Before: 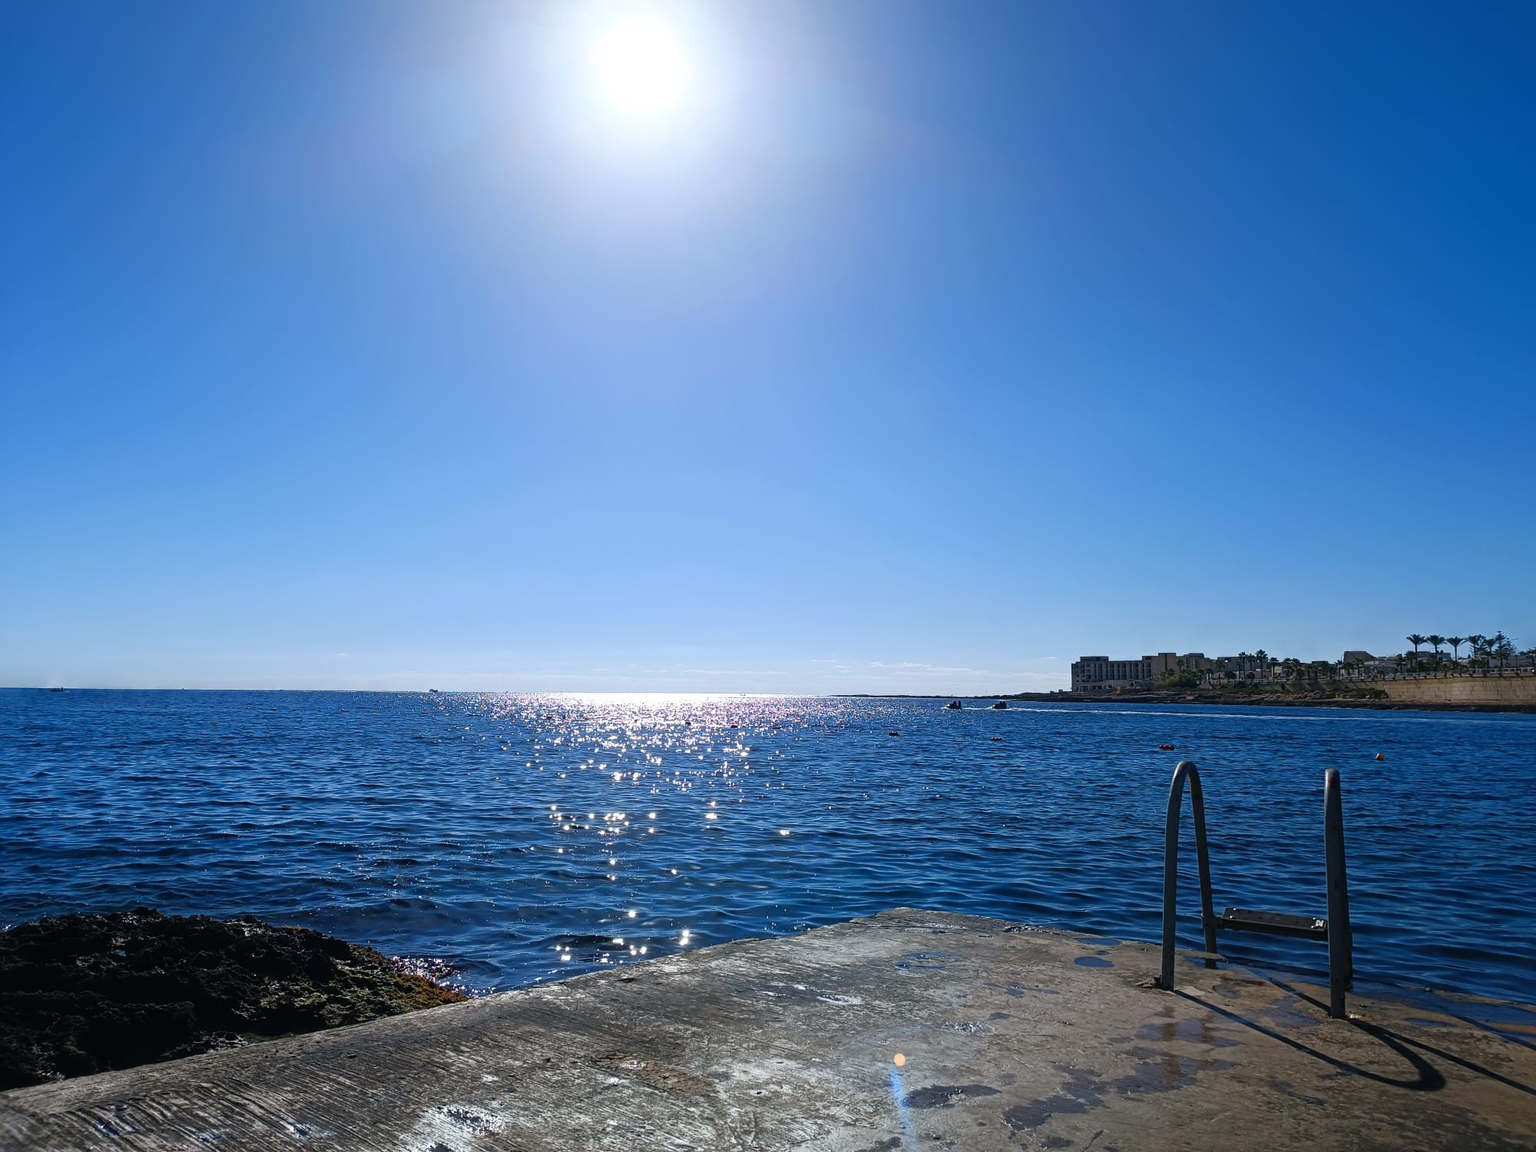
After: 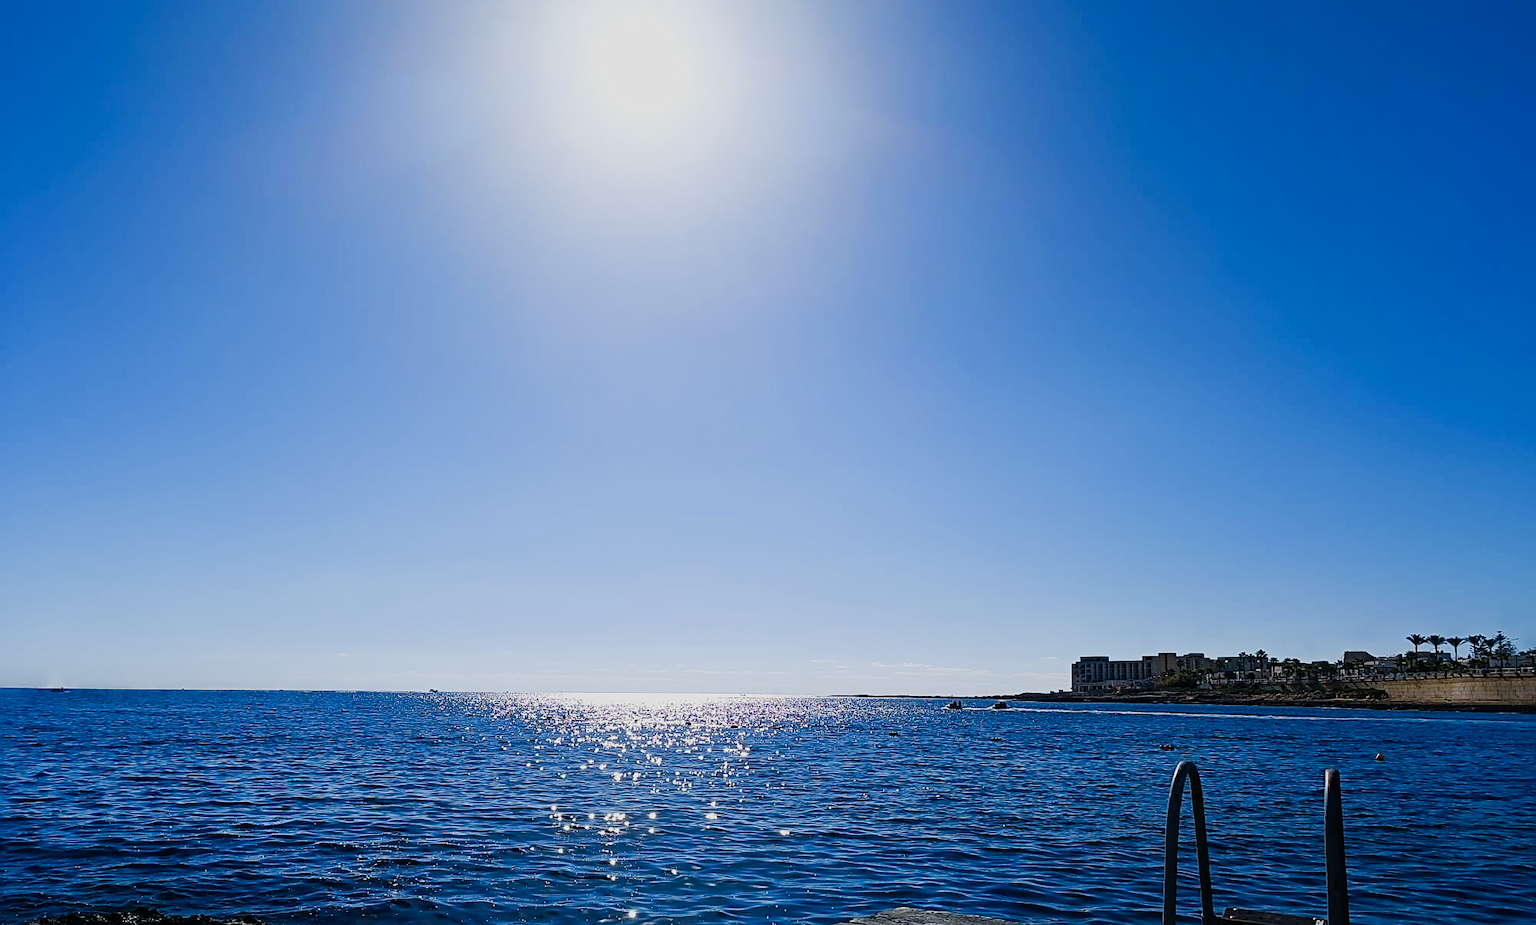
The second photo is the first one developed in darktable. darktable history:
sigmoid: on, module defaults
sharpen: on, module defaults
crop: bottom 19.644%
